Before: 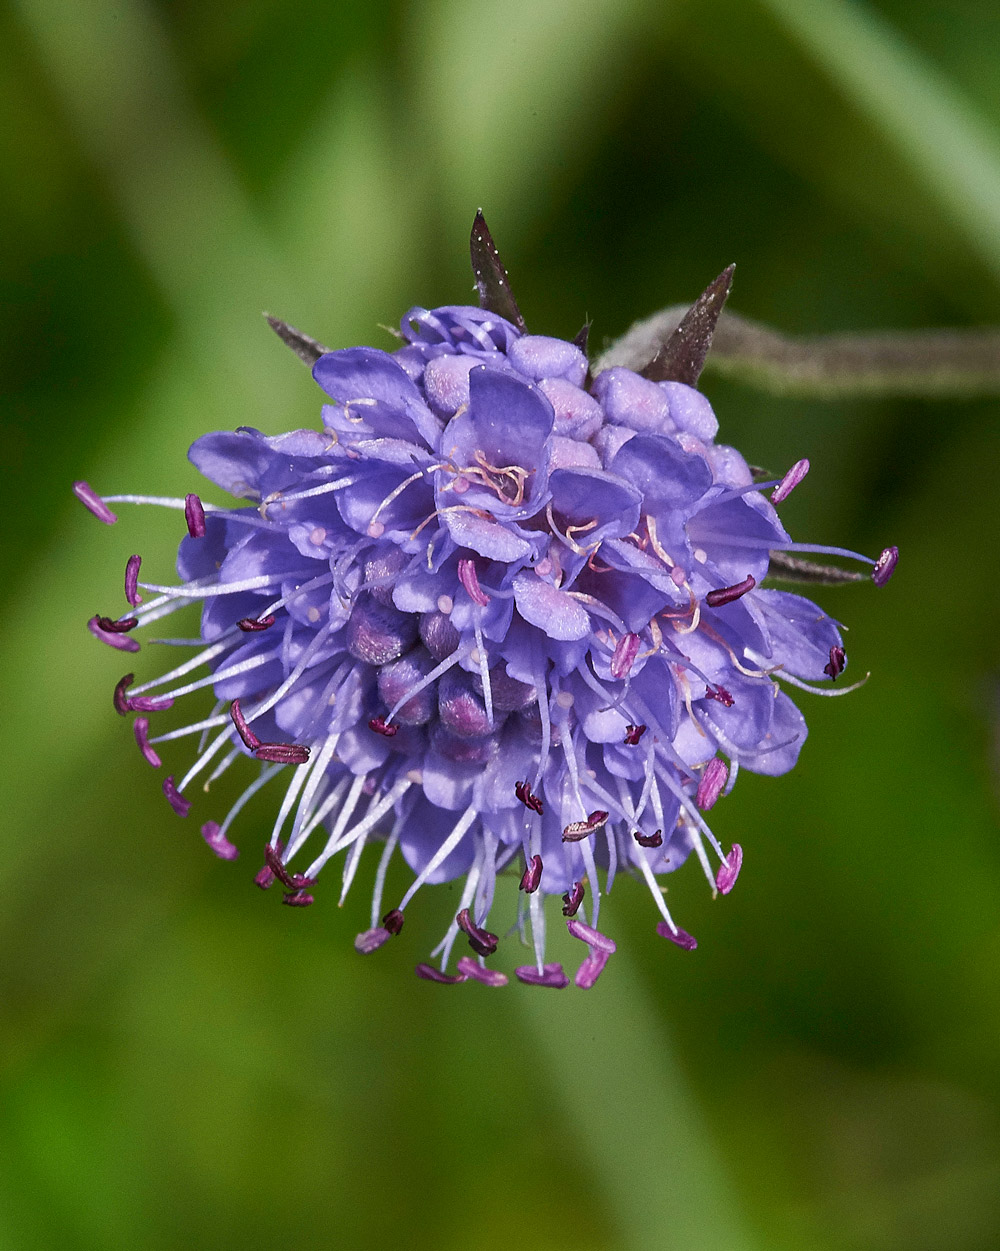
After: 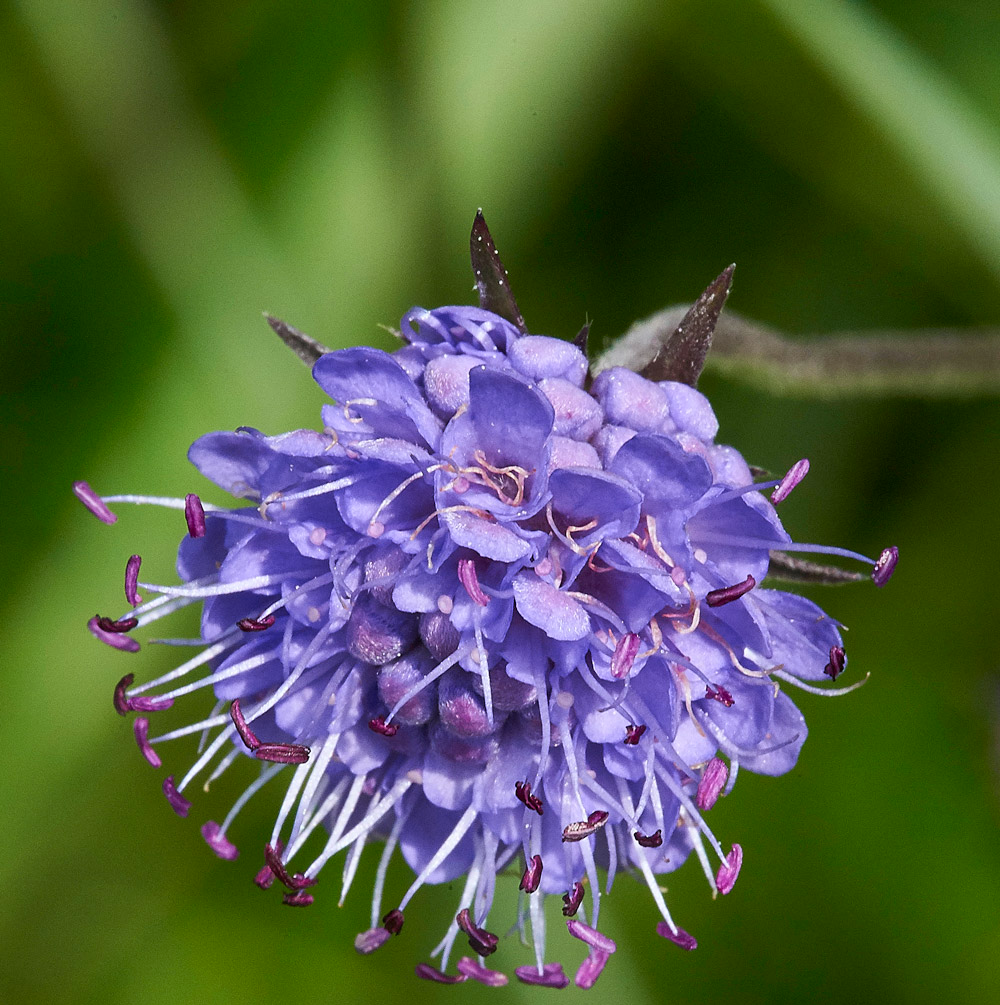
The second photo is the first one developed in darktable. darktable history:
crop: bottom 19.644%
white balance: red 0.978, blue 0.999
contrast brightness saturation: contrast 0.1, brightness 0.03, saturation 0.09
